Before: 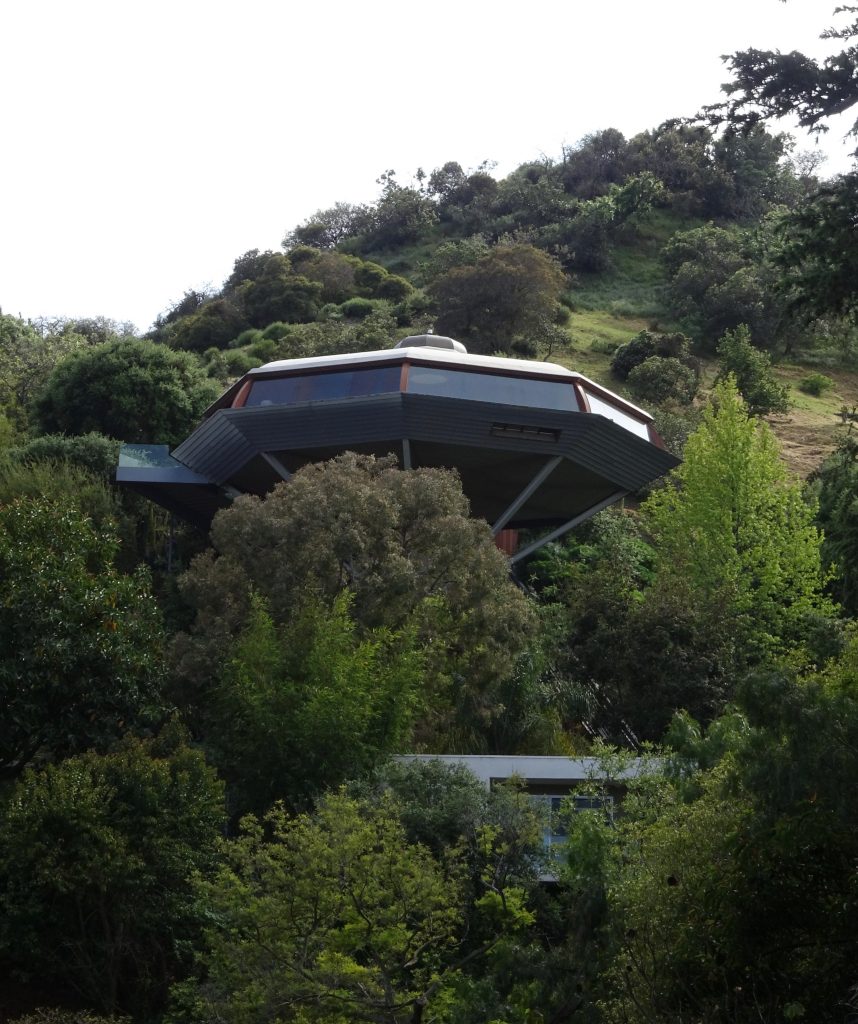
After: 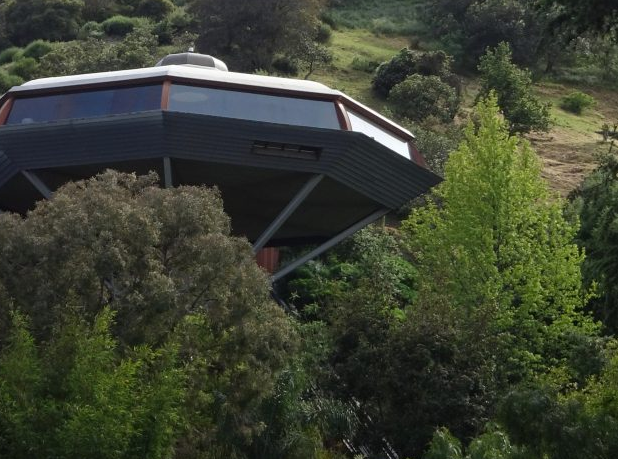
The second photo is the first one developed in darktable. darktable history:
crop and rotate: left 27.927%, top 27.577%, bottom 27.56%
